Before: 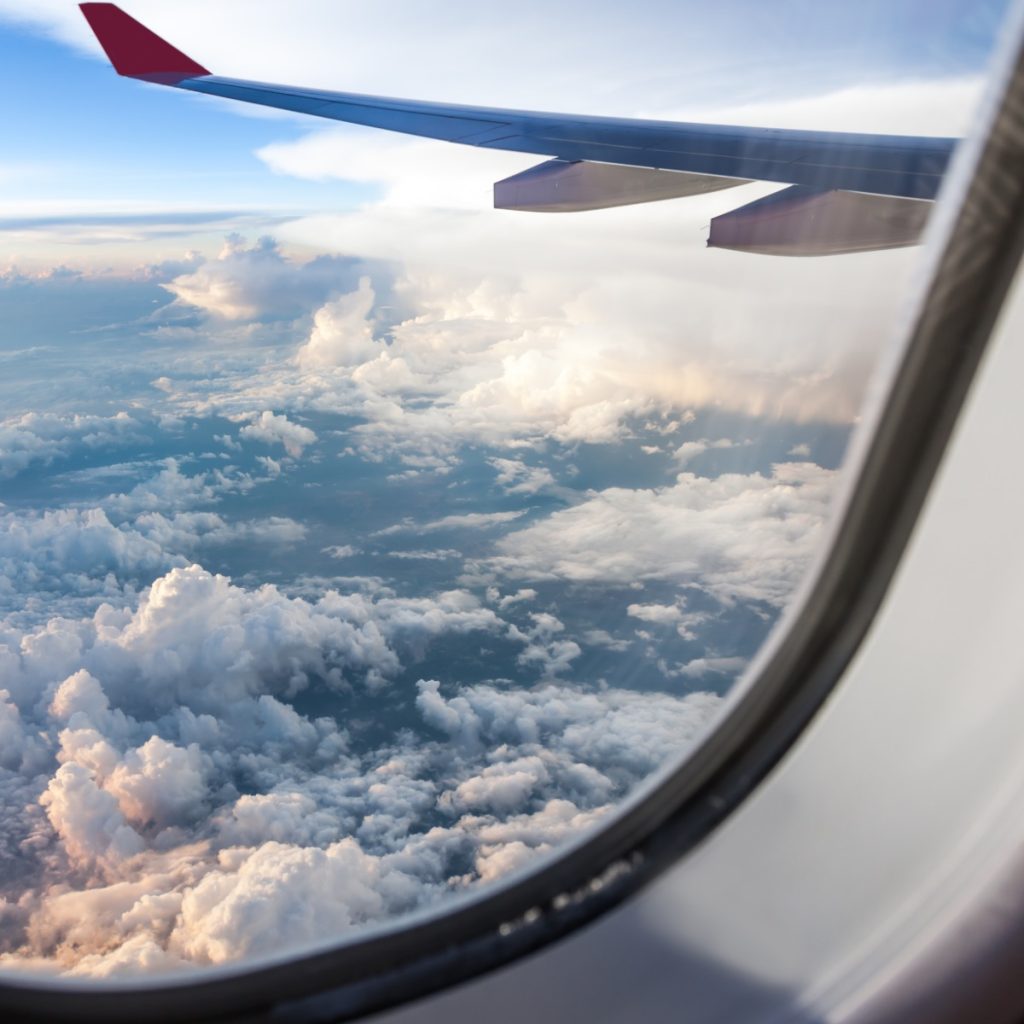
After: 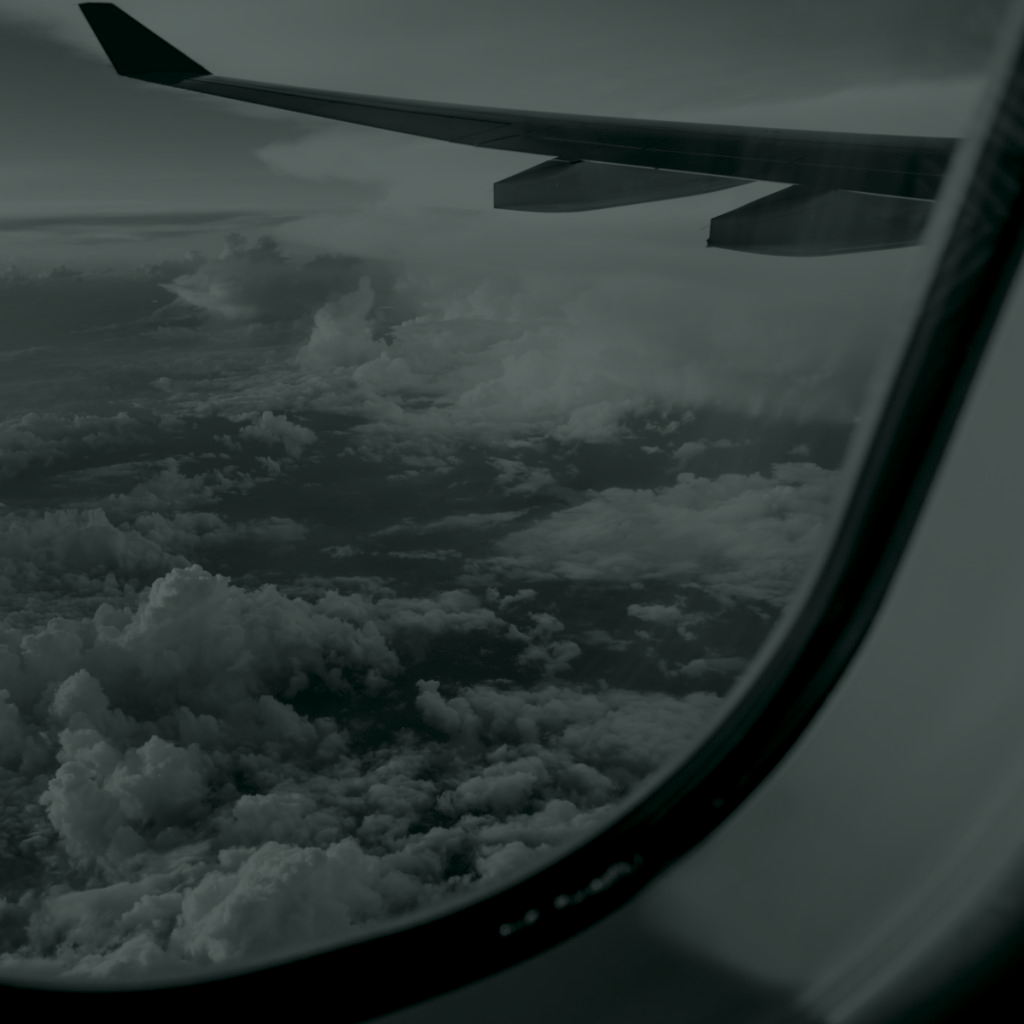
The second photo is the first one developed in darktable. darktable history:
exposure: exposure 0.2 EV, compensate highlight preservation false
colorize: hue 90°, saturation 19%, lightness 1.59%, version 1
